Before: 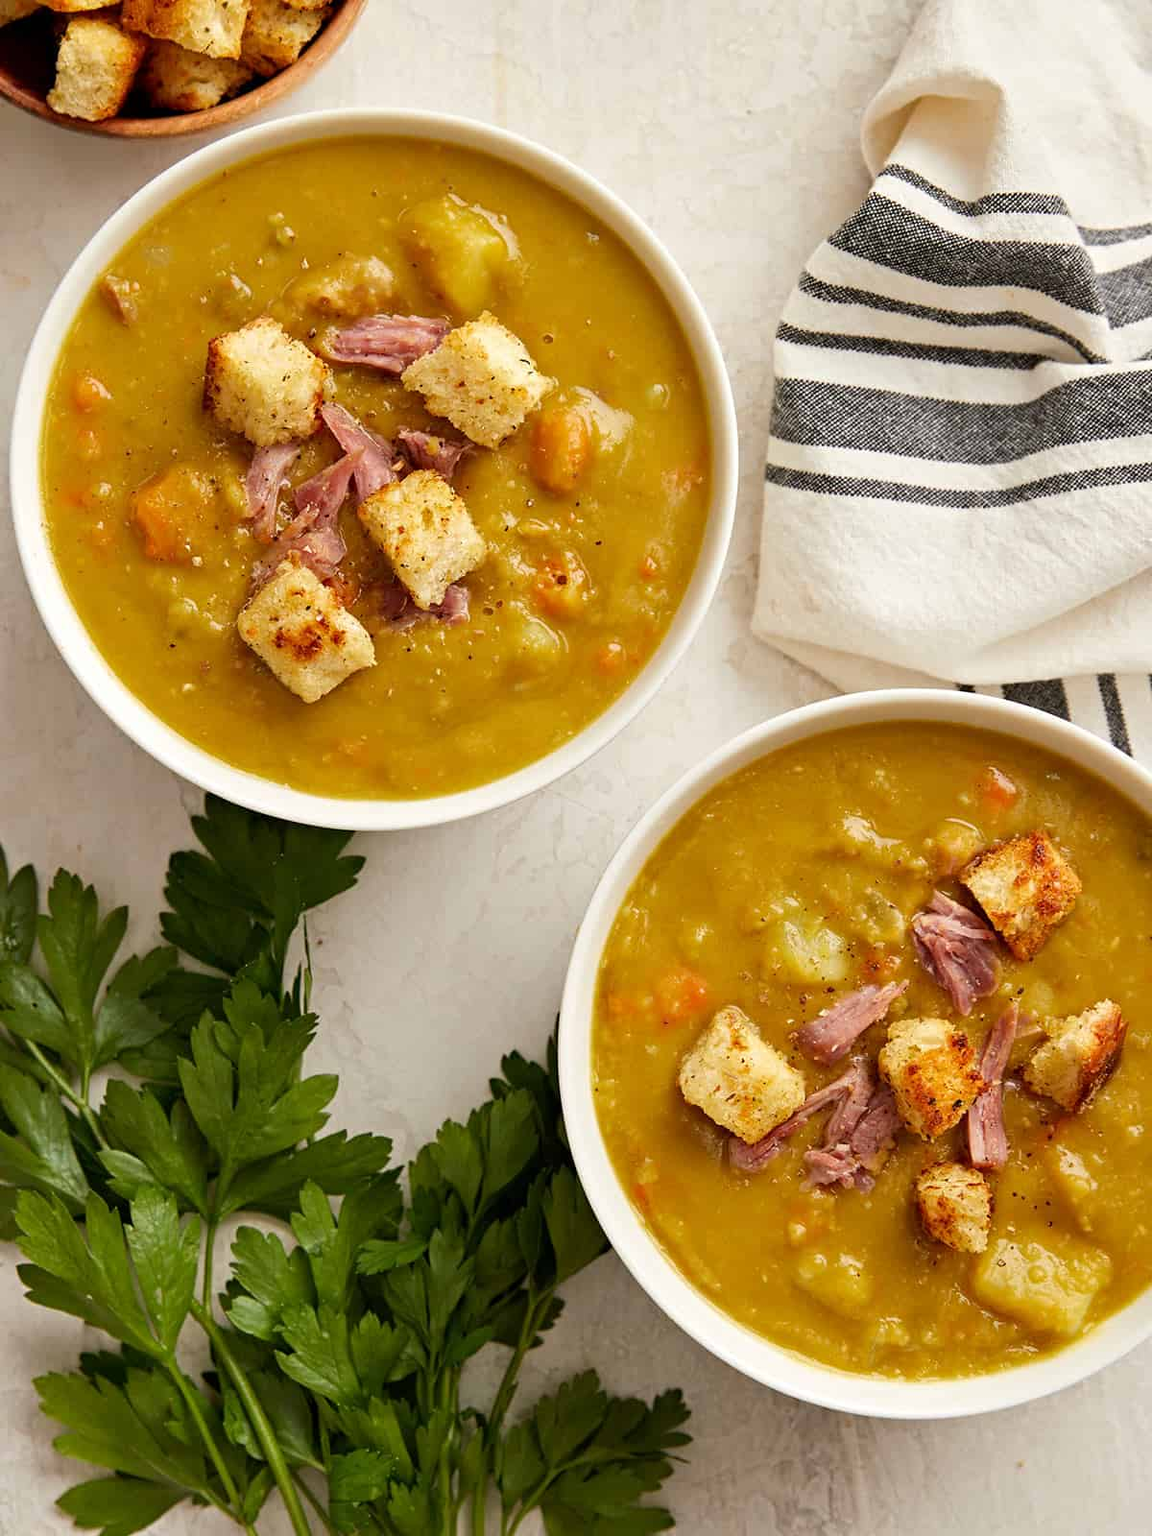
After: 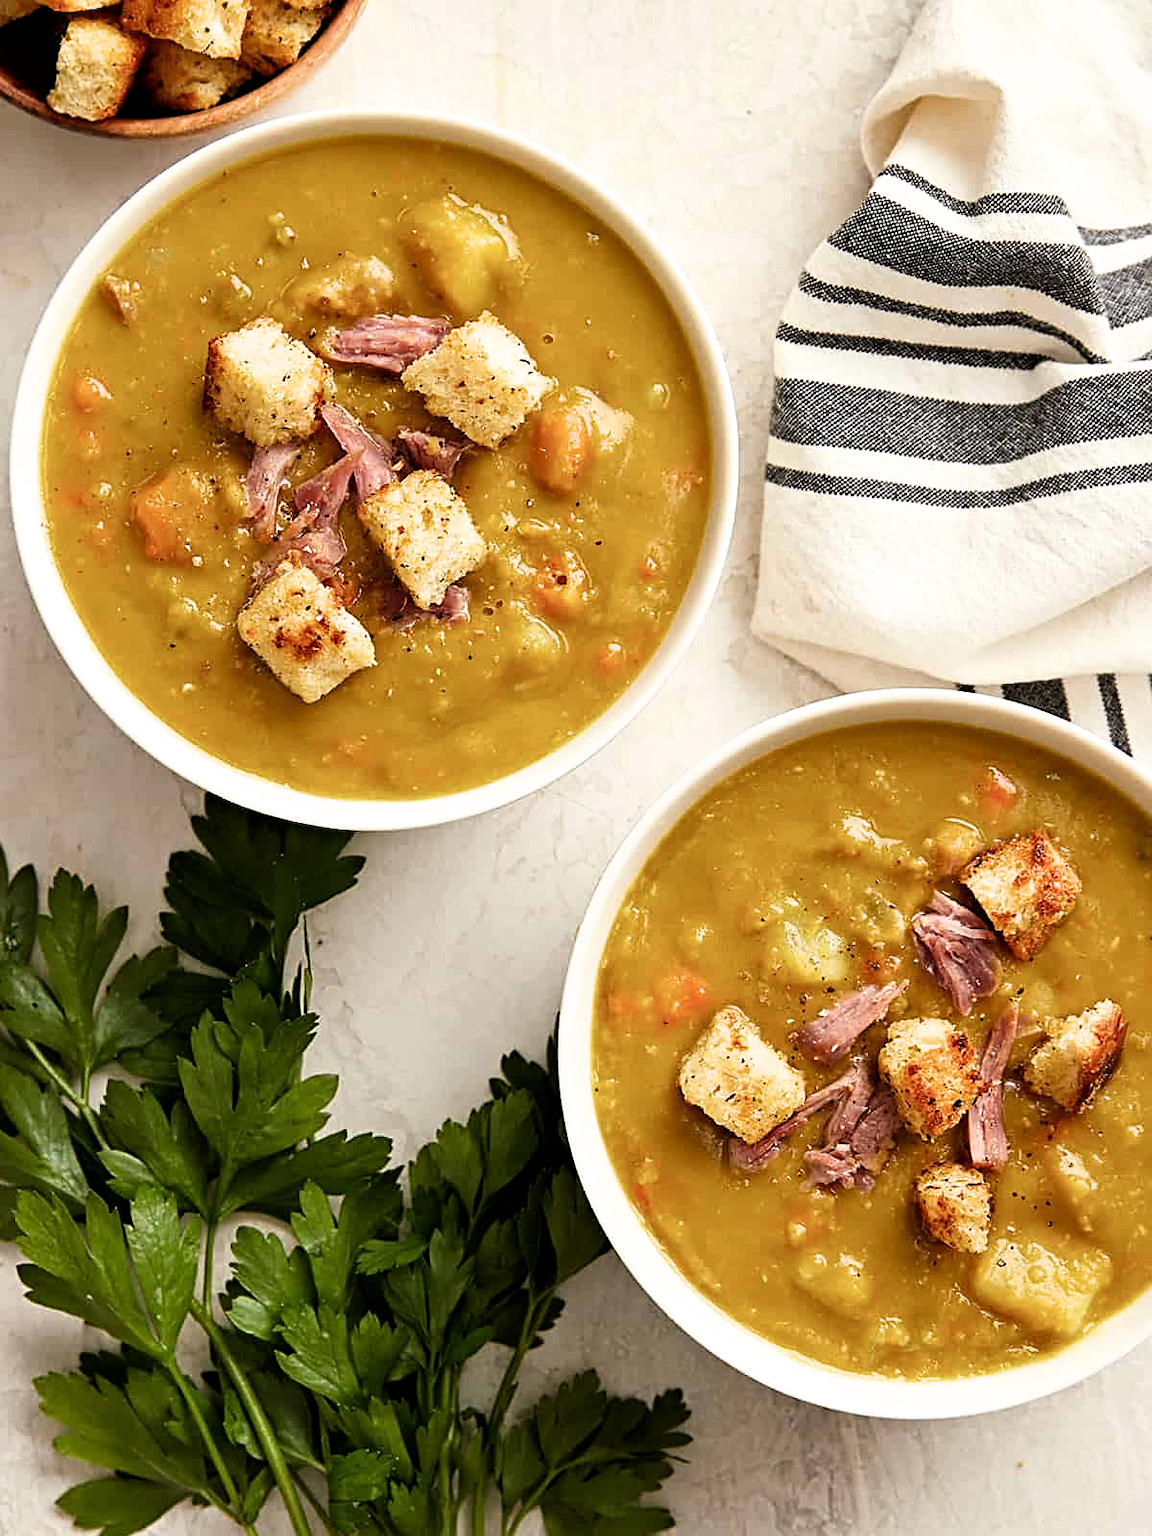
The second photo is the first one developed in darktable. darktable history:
sharpen: on, module defaults
filmic rgb: black relative exposure -8 EV, white relative exposure 2.35 EV, hardness 6.53
